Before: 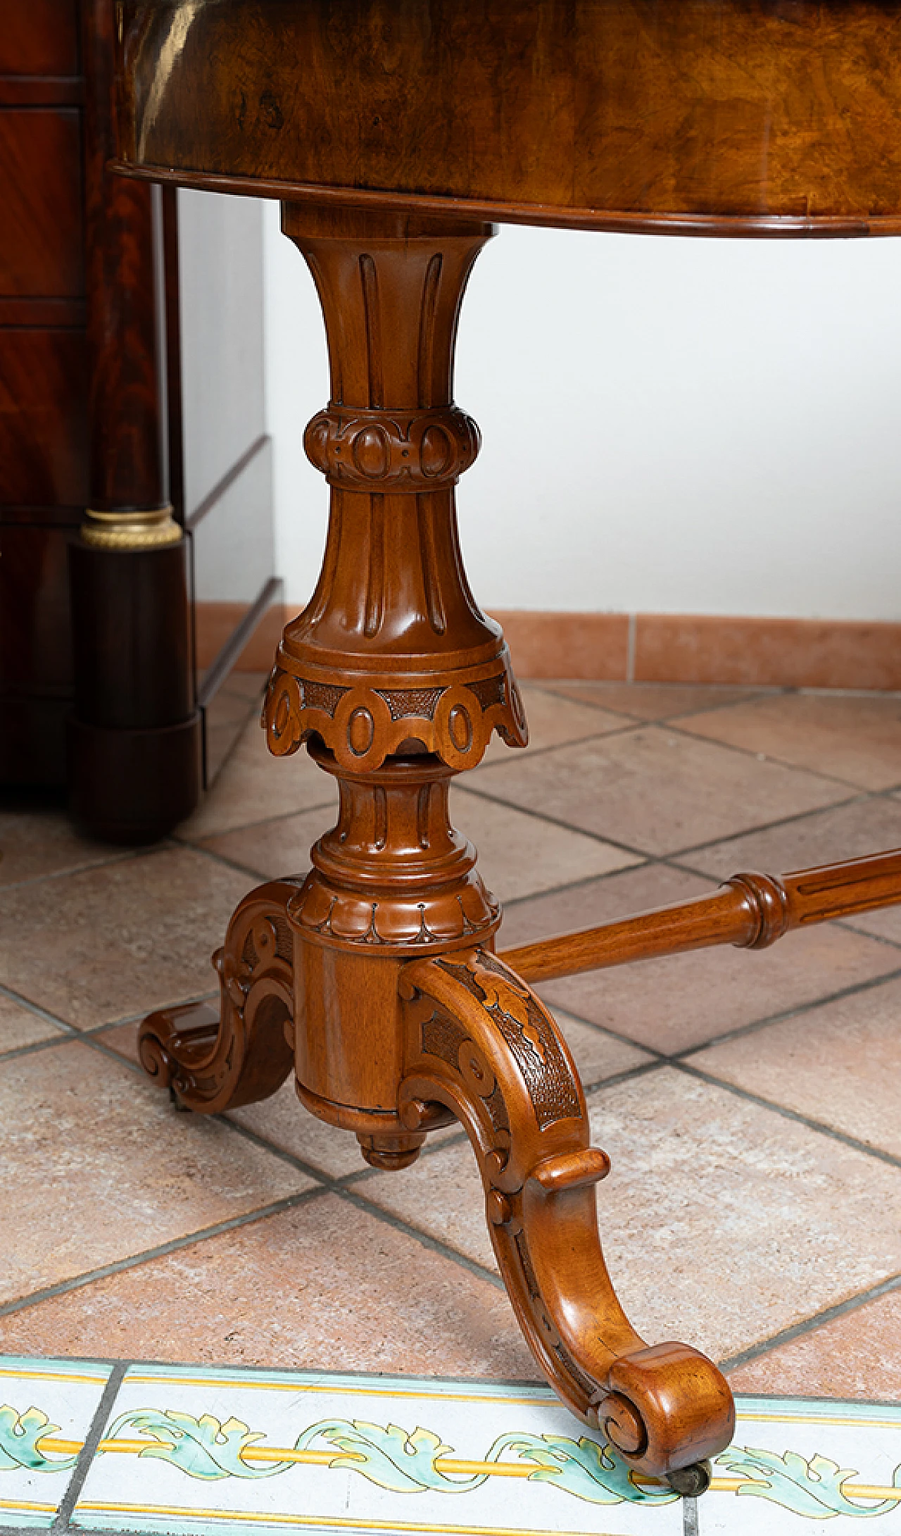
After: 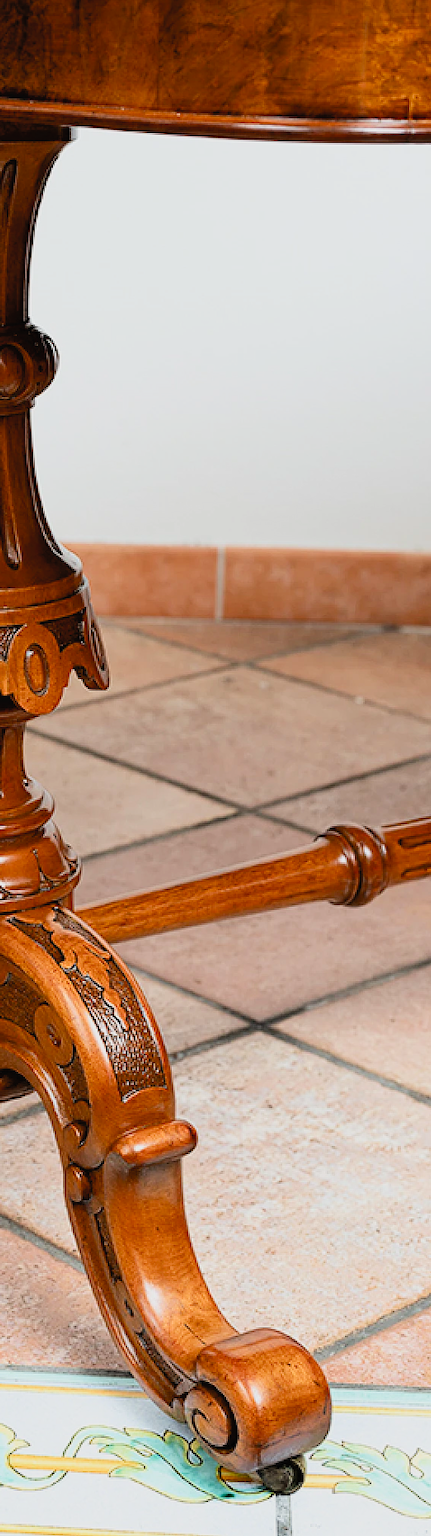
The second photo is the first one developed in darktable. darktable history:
exposure: black level correction 0.01, compensate highlight preservation false
crop: left 47.367%, top 6.839%, right 7.965%
filmic rgb: black relative exposure -7.65 EV, white relative exposure 4.56 EV, hardness 3.61, color science v4 (2020)
contrast brightness saturation: contrast 0.199, brightness 0.157, saturation 0.226
